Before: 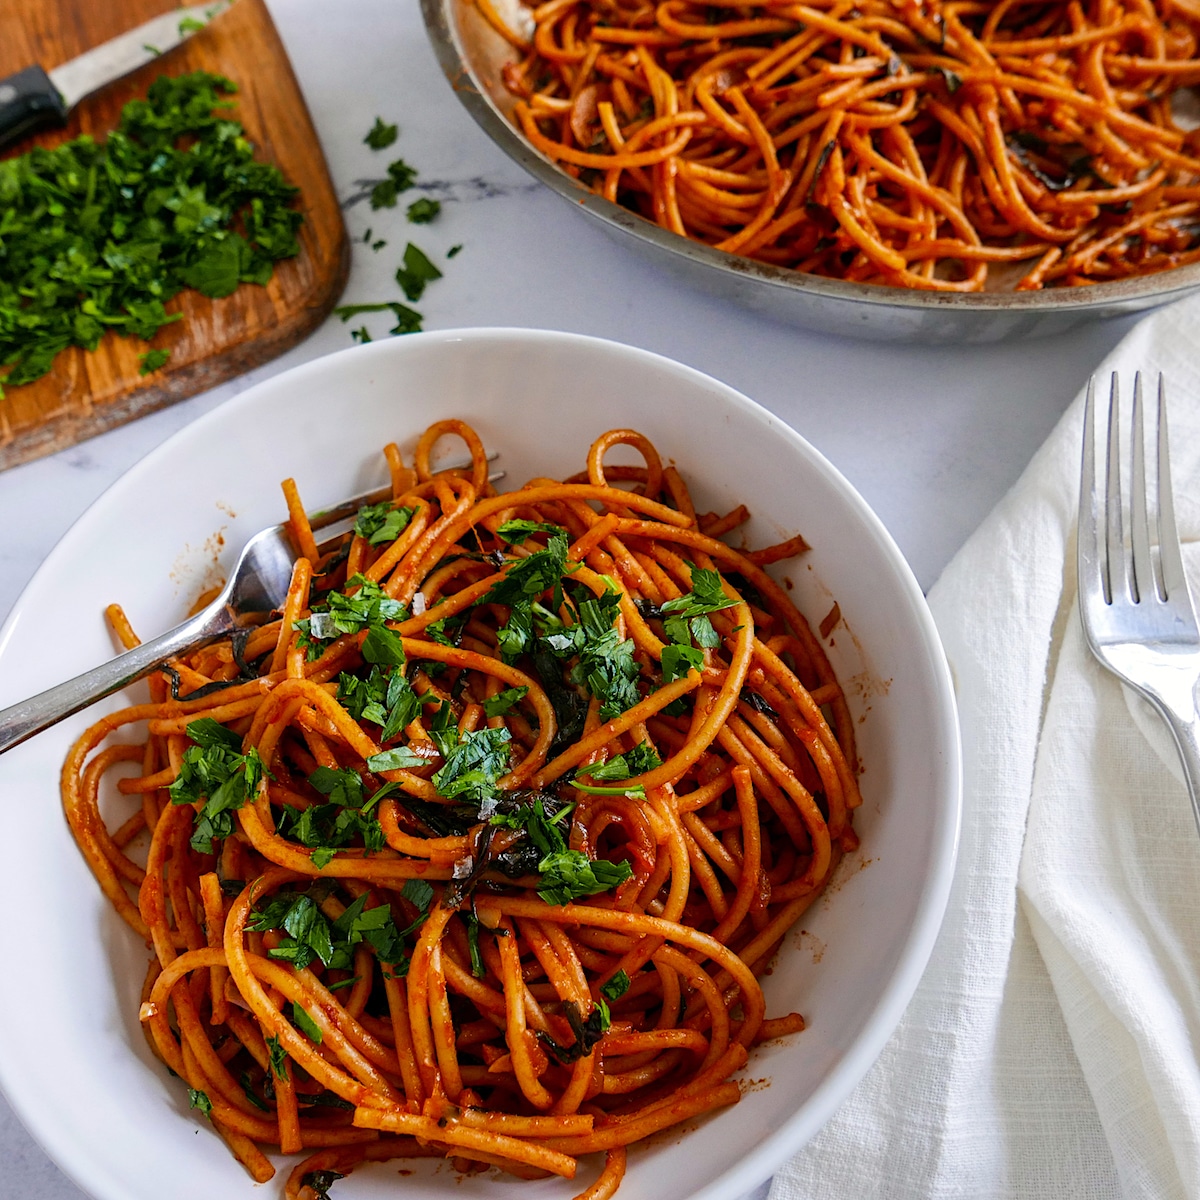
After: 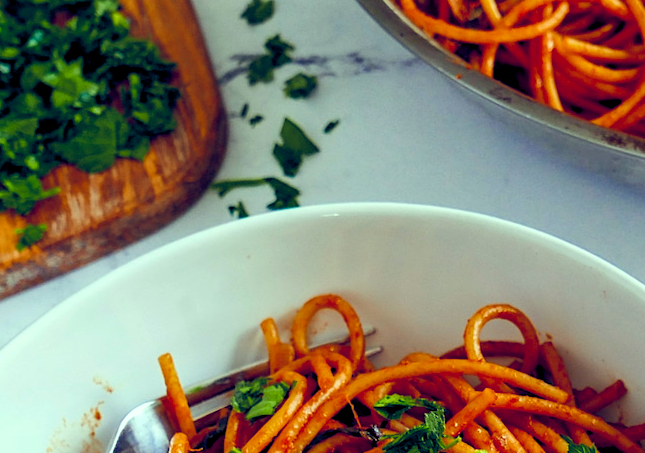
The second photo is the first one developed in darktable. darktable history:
crop: left 10.251%, top 10.49%, right 35.976%, bottom 51.716%
color balance rgb: highlights gain › luminance 15.41%, highlights gain › chroma 6.969%, highlights gain › hue 125.38°, global offset › luminance -0.287%, global offset › chroma 0.317%, global offset › hue 261.09°, perceptual saturation grading › global saturation 9.134%, perceptual saturation grading › highlights -13.449%, perceptual saturation grading › mid-tones 14.654%, perceptual saturation grading › shadows 23.058%, global vibrance 20%
